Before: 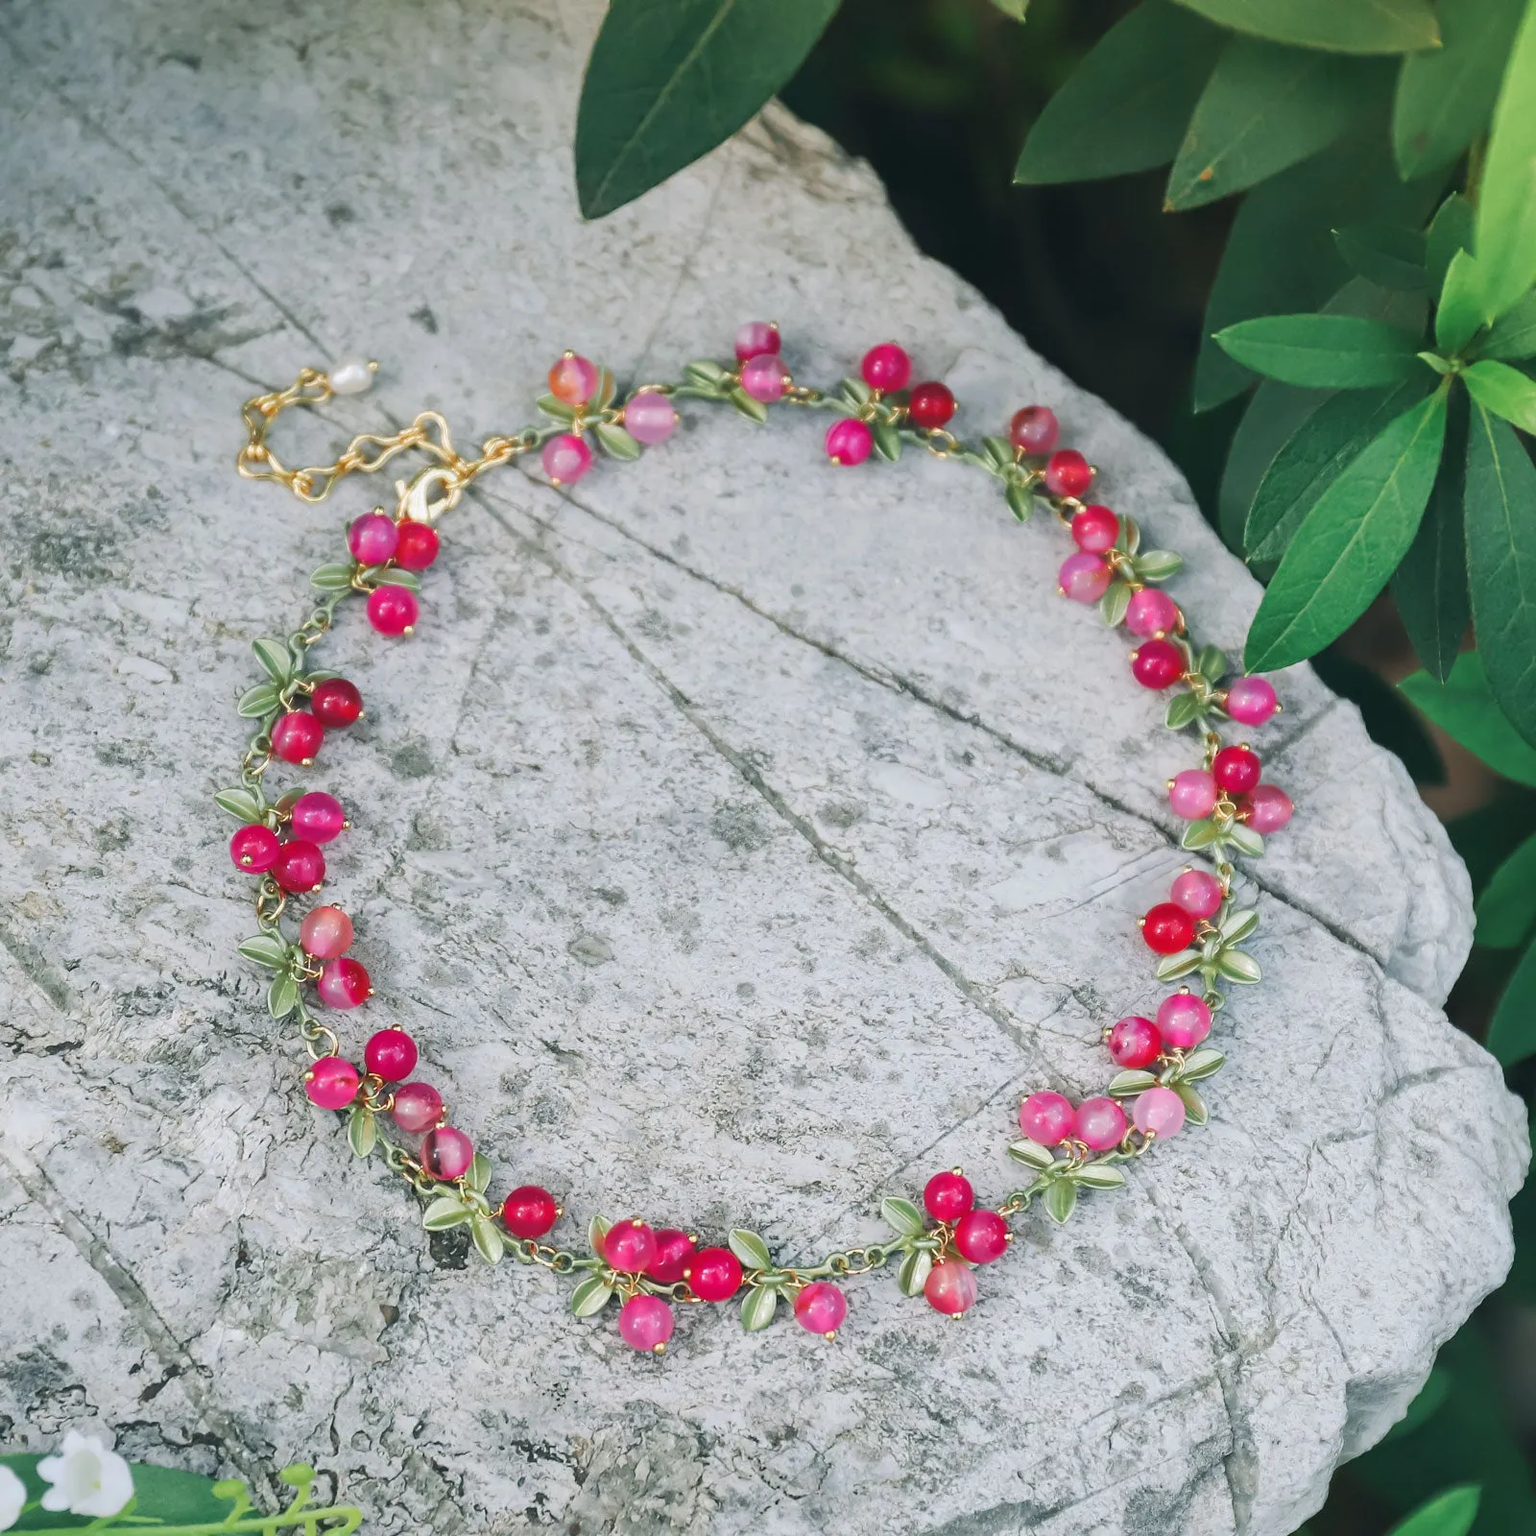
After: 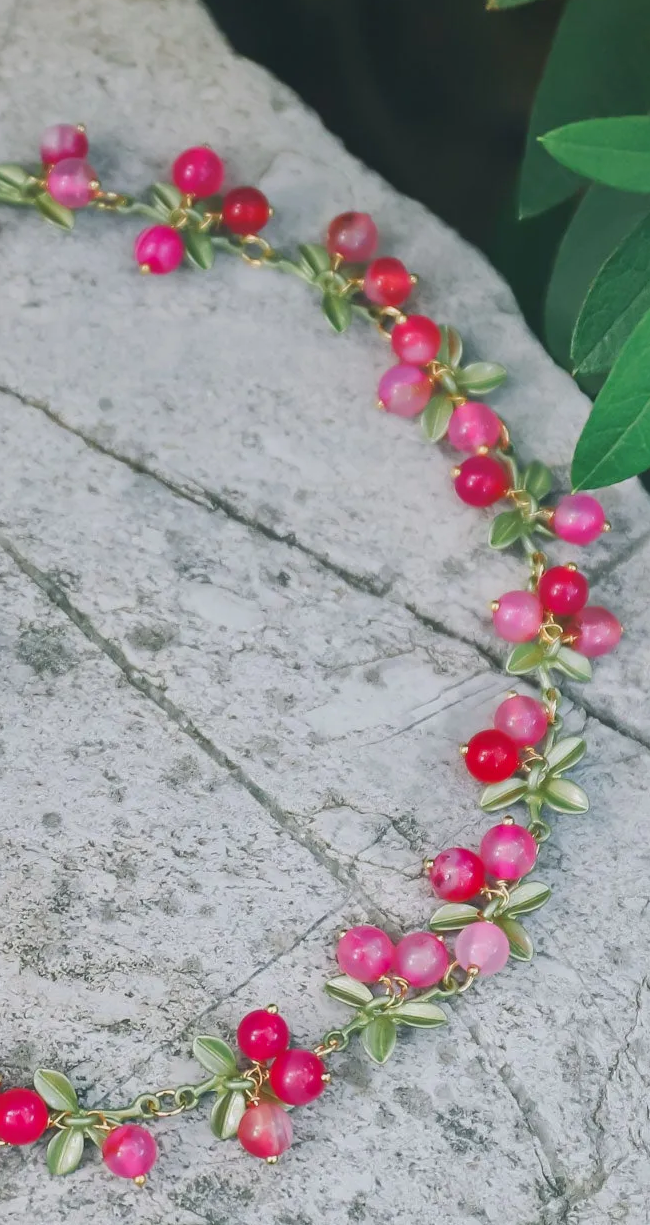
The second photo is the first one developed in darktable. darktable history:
local contrast: highlights 68%, shadows 69%, detail 80%, midtone range 0.323
shadows and highlights: shadows 32.93, highlights -47.3, compress 49.91%, soften with gaussian
crop: left 45.355%, top 13.226%, right 14.006%, bottom 10.157%
